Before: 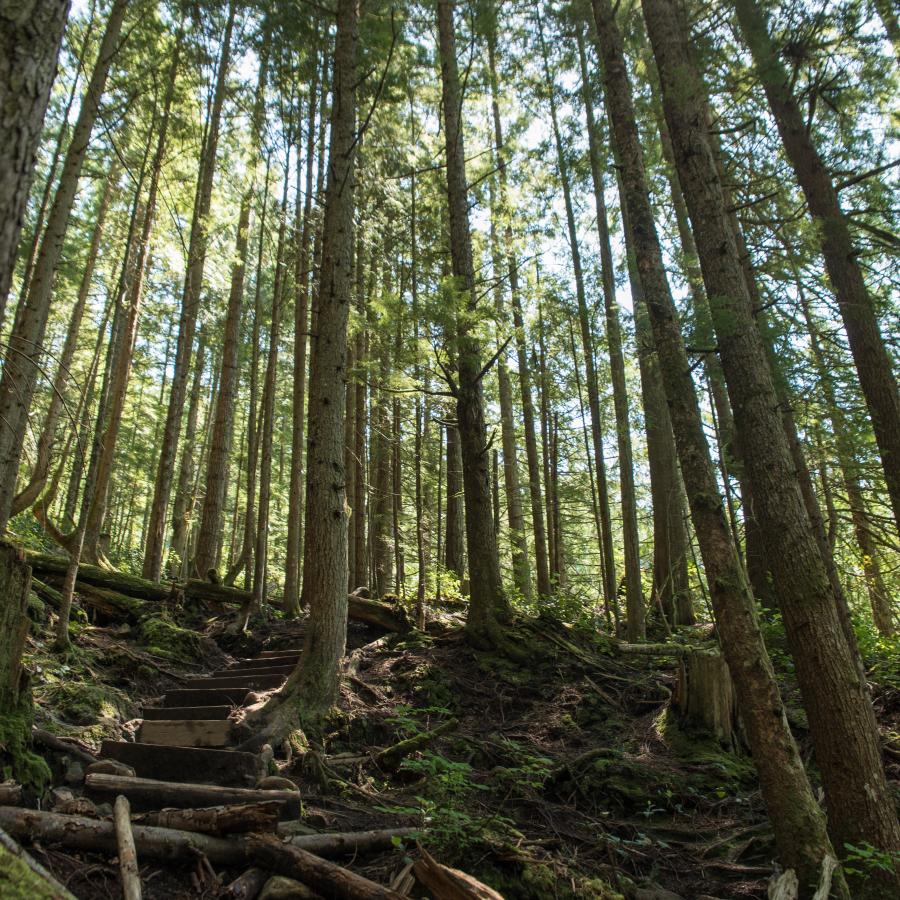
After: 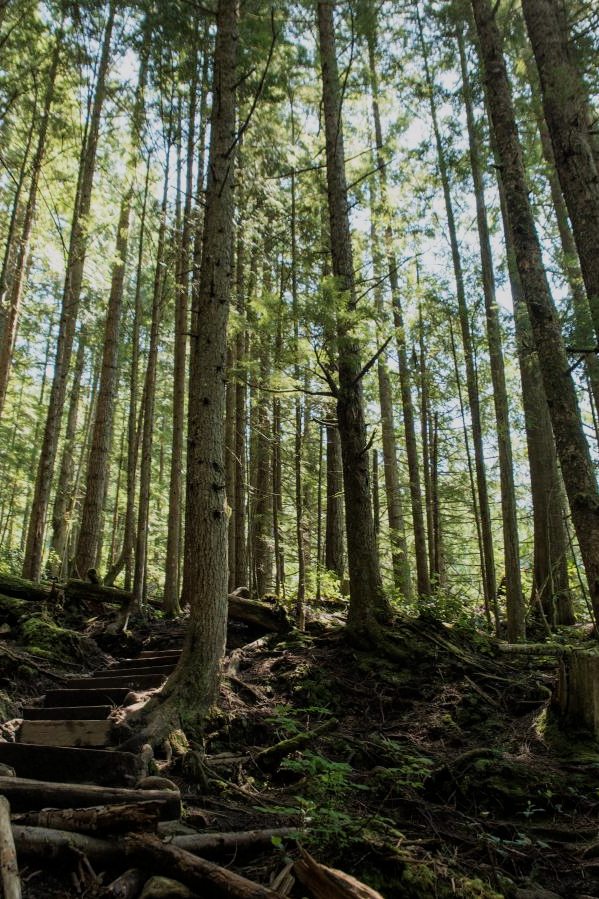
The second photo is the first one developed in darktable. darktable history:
shadows and highlights: shadows -21.3, highlights 100, soften with gaussian
crop and rotate: left 13.409%, right 19.924%
filmic rgb: white relative exposure 3.85 EV, hardness 4.3
